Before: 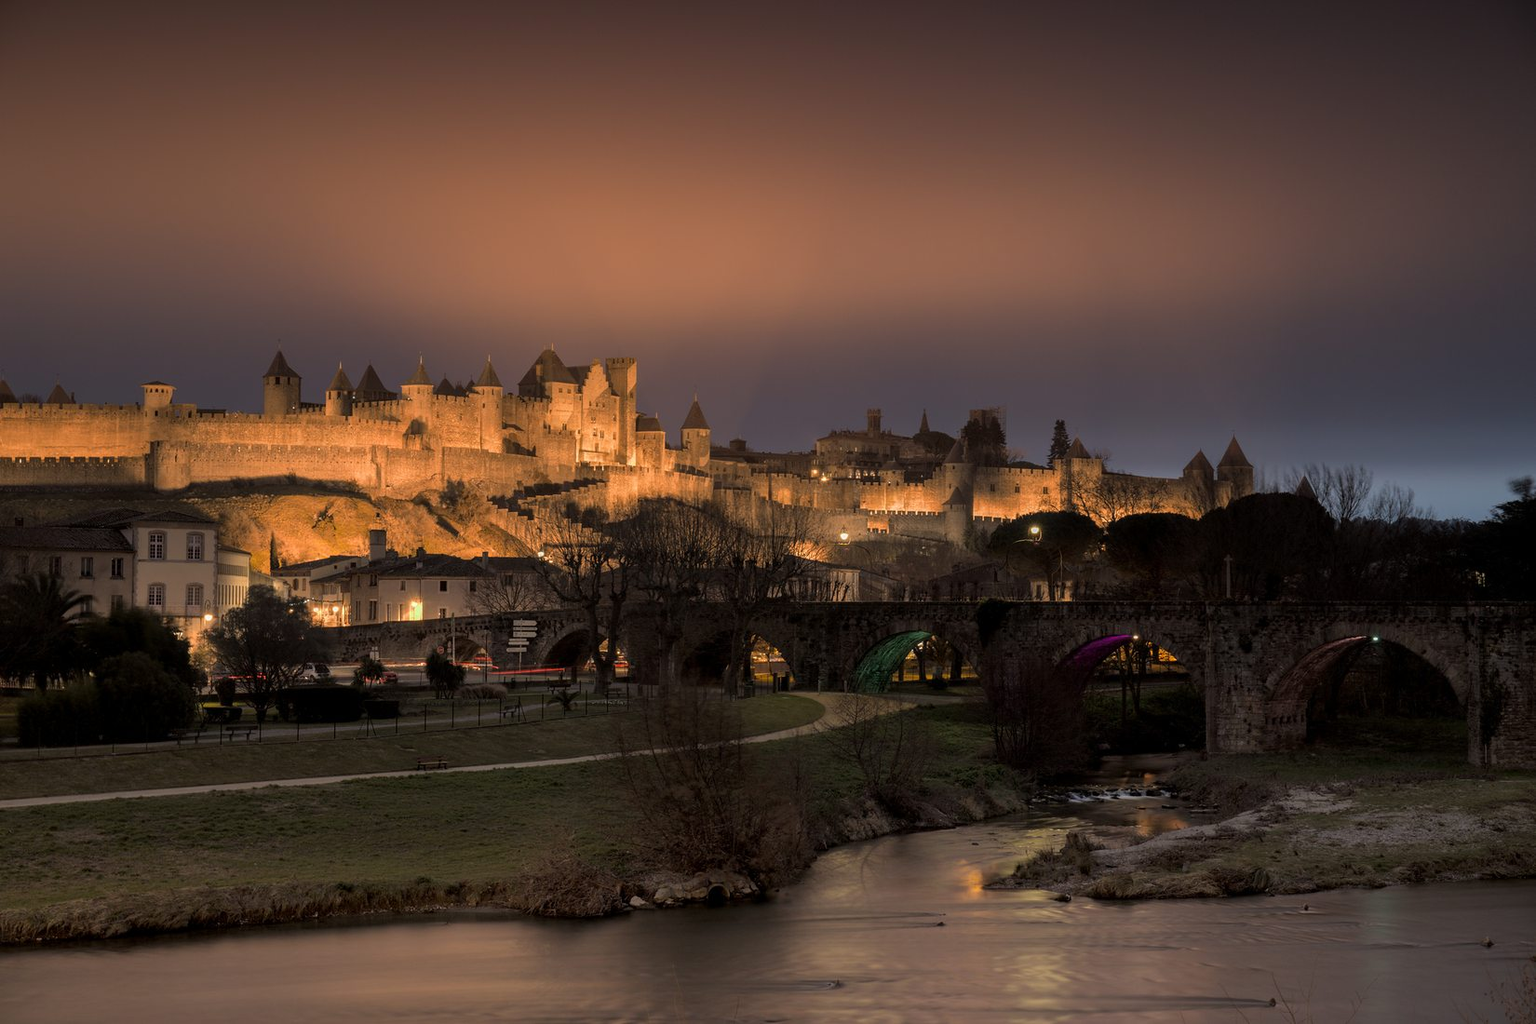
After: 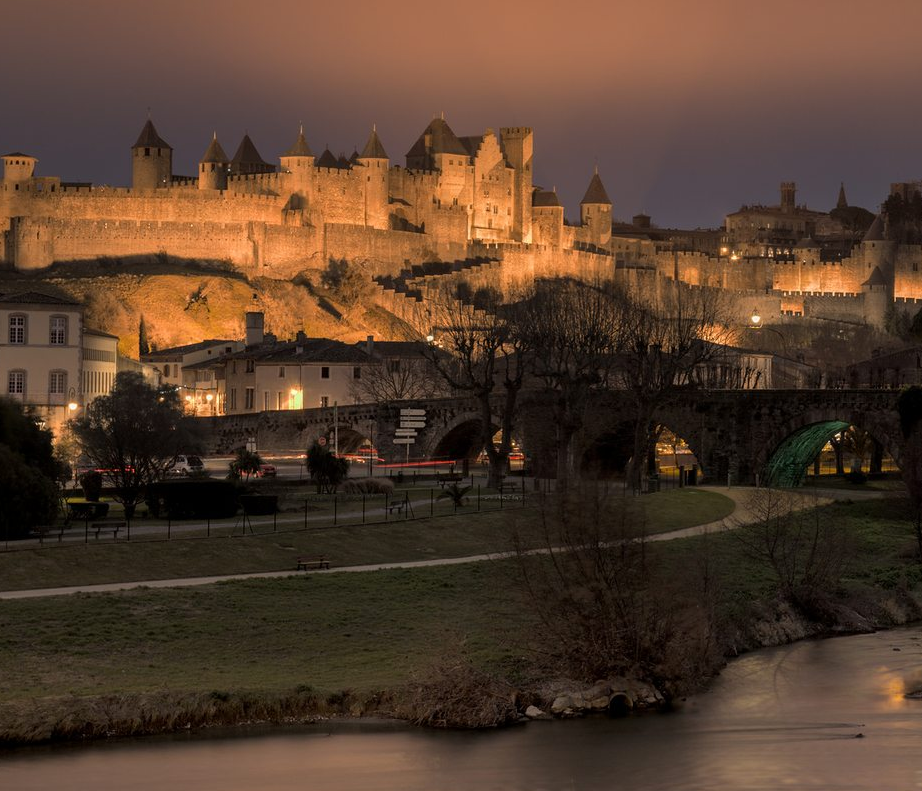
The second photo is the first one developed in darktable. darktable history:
crop: left 9.198%, top 23.388%, right 34.918%, bottom 4.645%
